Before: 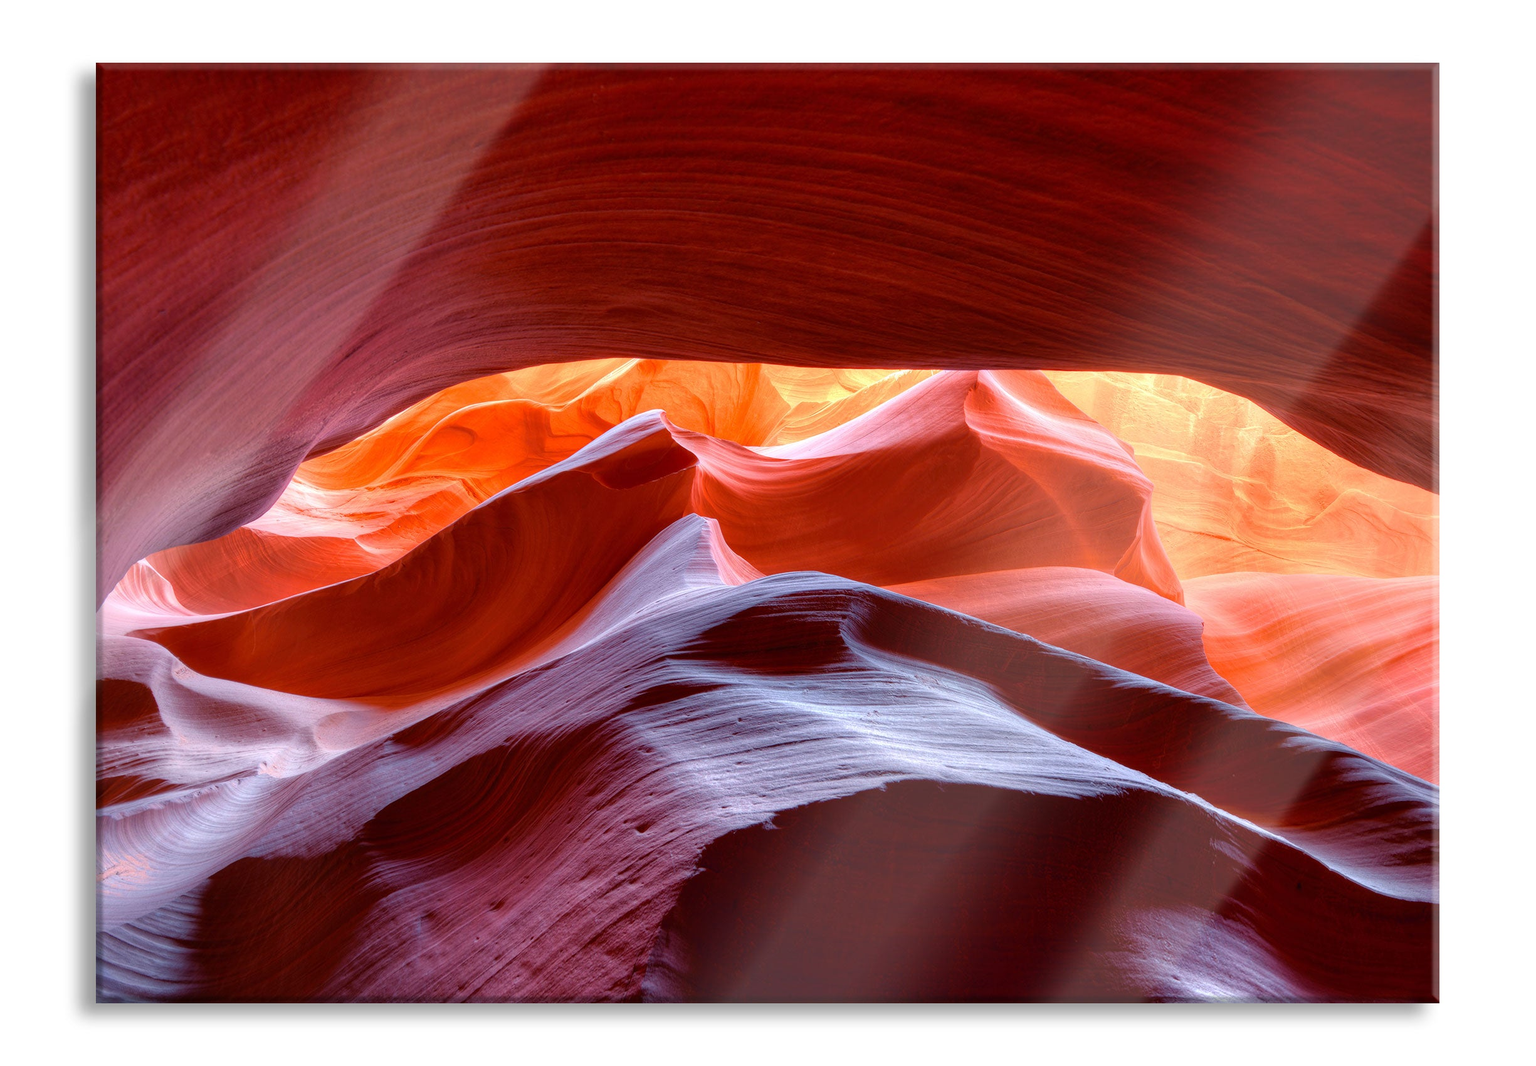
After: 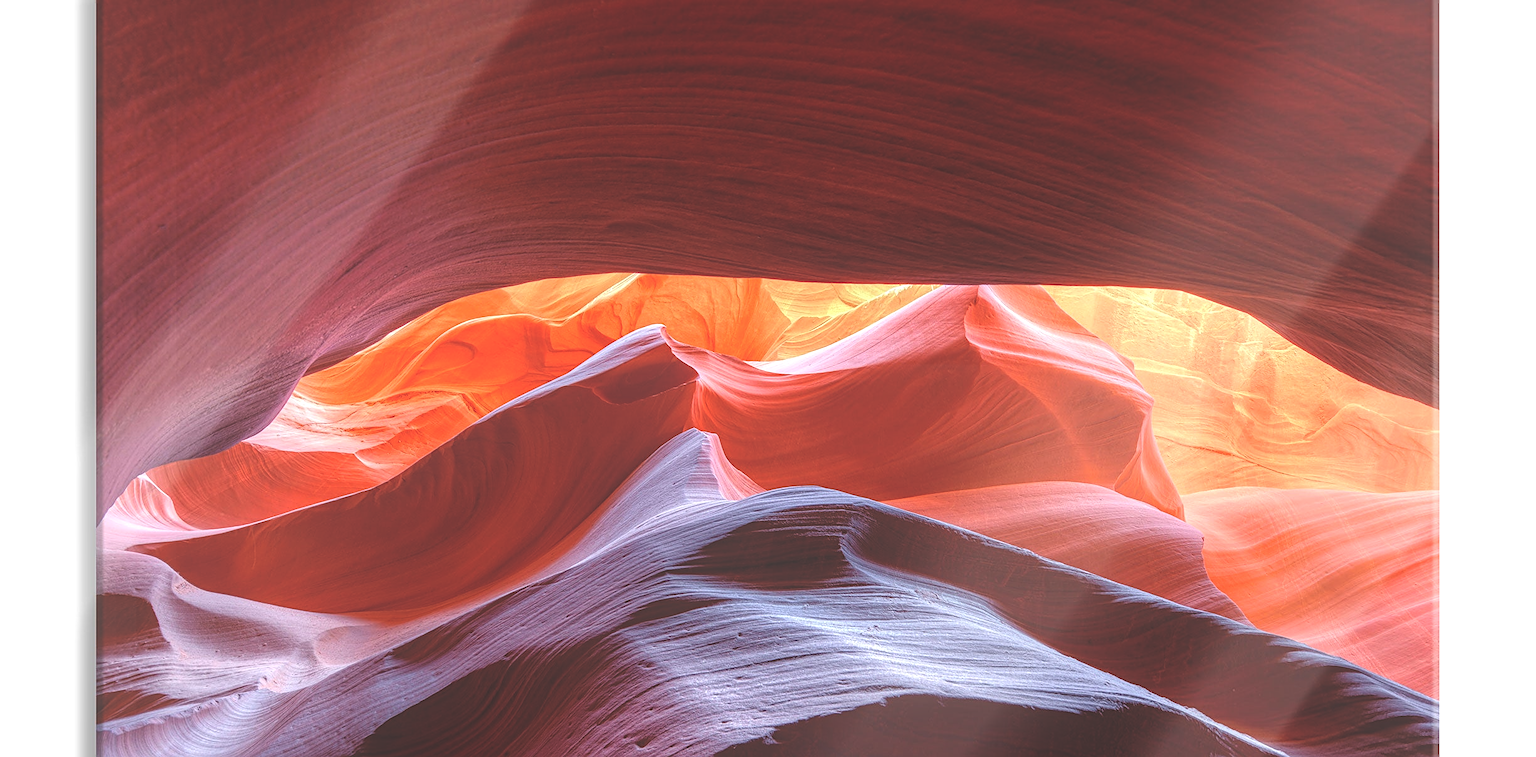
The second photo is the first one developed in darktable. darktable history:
exposure: black level correction -0.038, exposure -0.498 EV, compensate exposure bias true, compensate highlight preservation false
tone equalizer: -8 EV -0.724 EV, -7 EV -0.737 EV, -6 EV -0.58 EV, -5 EV -0.398 EV, -3 EV 0.387 EV, -2 EV 0.6 EV, -1 EV 0.676 EV, +0 EV 0.735 EV
crop and rotate: top 8.116%, bottom 20.807%
contrast equalizer: y [[0.439, 0.44, 0.442, 0.457, 0.493, 0.498], [0.5 ×6], [0.5 ×6], [0 ×6], [0 ×6]]
sharpen: on, module defaults
local contrast: on, module defaults
